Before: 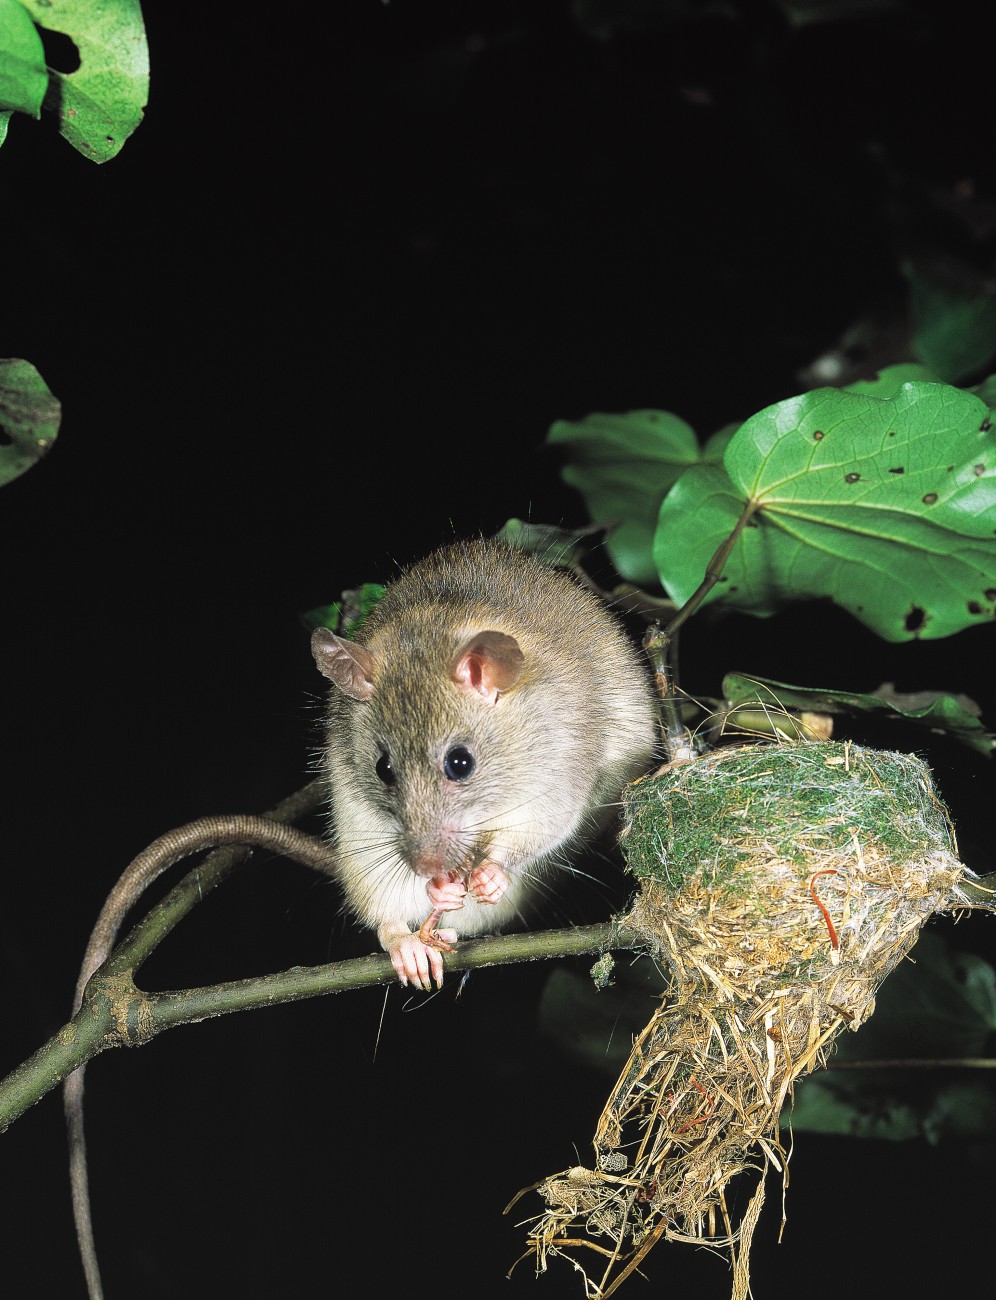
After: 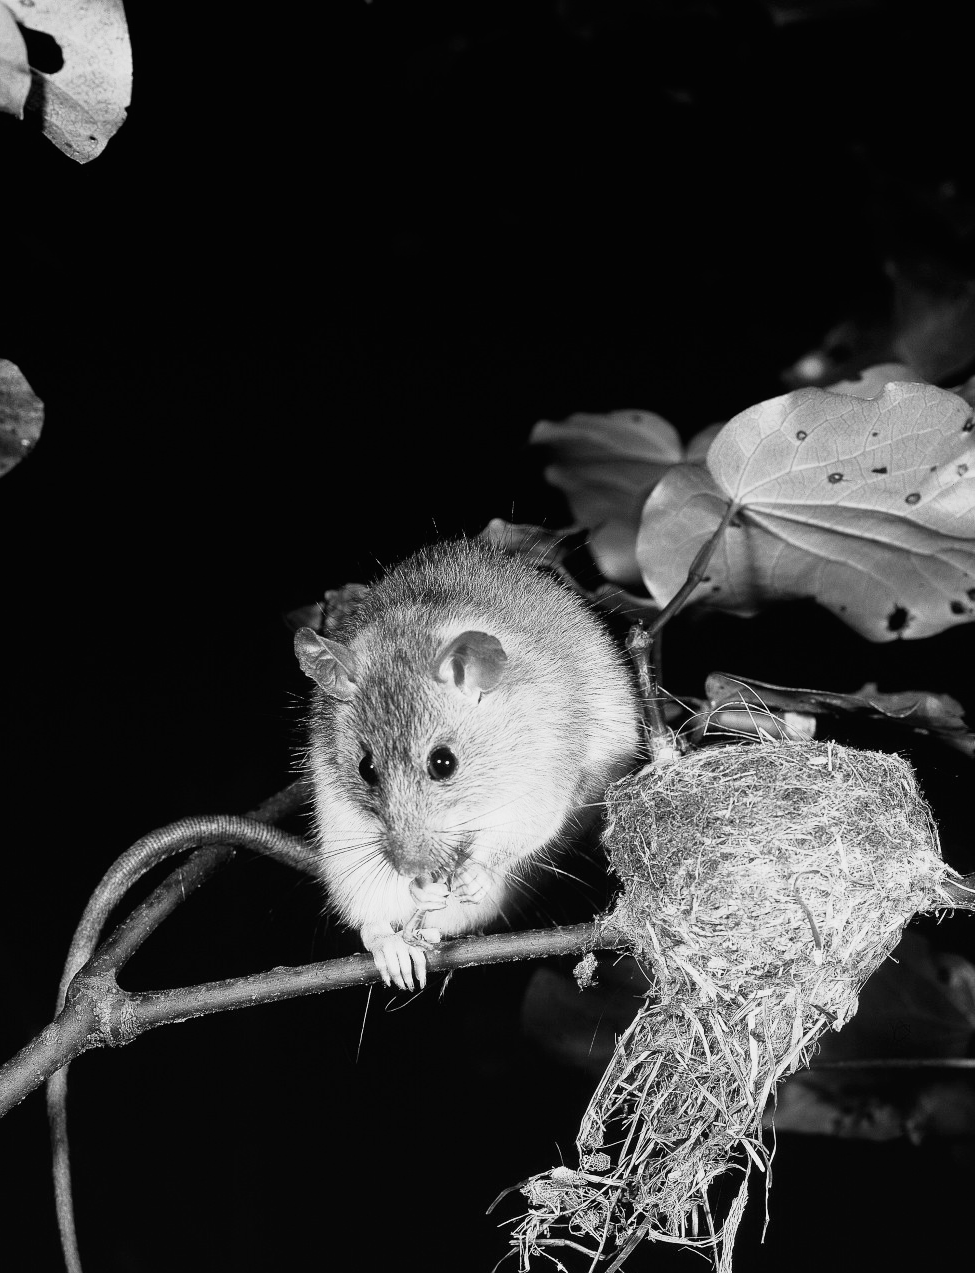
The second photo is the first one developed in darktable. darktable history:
crop: left 1.743%, right 0.268%, bottom 2.011%
tone curve: curves: ch0 [(0, 0) (0.078, 0.029) (0.265, 0.241) (0.507, 0.56) (0.744, 0.826) (1, 0.948)]; ch1 [(0, 0) (0.346, 0.307) (0.418, 0.383) (0.46, 0.439) (0.482, 0.493) (0.502, 0.5) (0.517, 0.506) (0.55, 0.557) (0.601, 0.637) (0.666, 0.7) (1, 1)]; ch2 [(0, 0) (0.346, 0.34) (0.431, 0.45) (0.485, 0.494) (0.5, 0.498) (0.508, 0.499) (0.532, 0.546) (0.579, 0.628) (0.625, 0.668) (1, 1)], color space Lab, independent channels, preserve colors none
monochrome: on, module defaults
